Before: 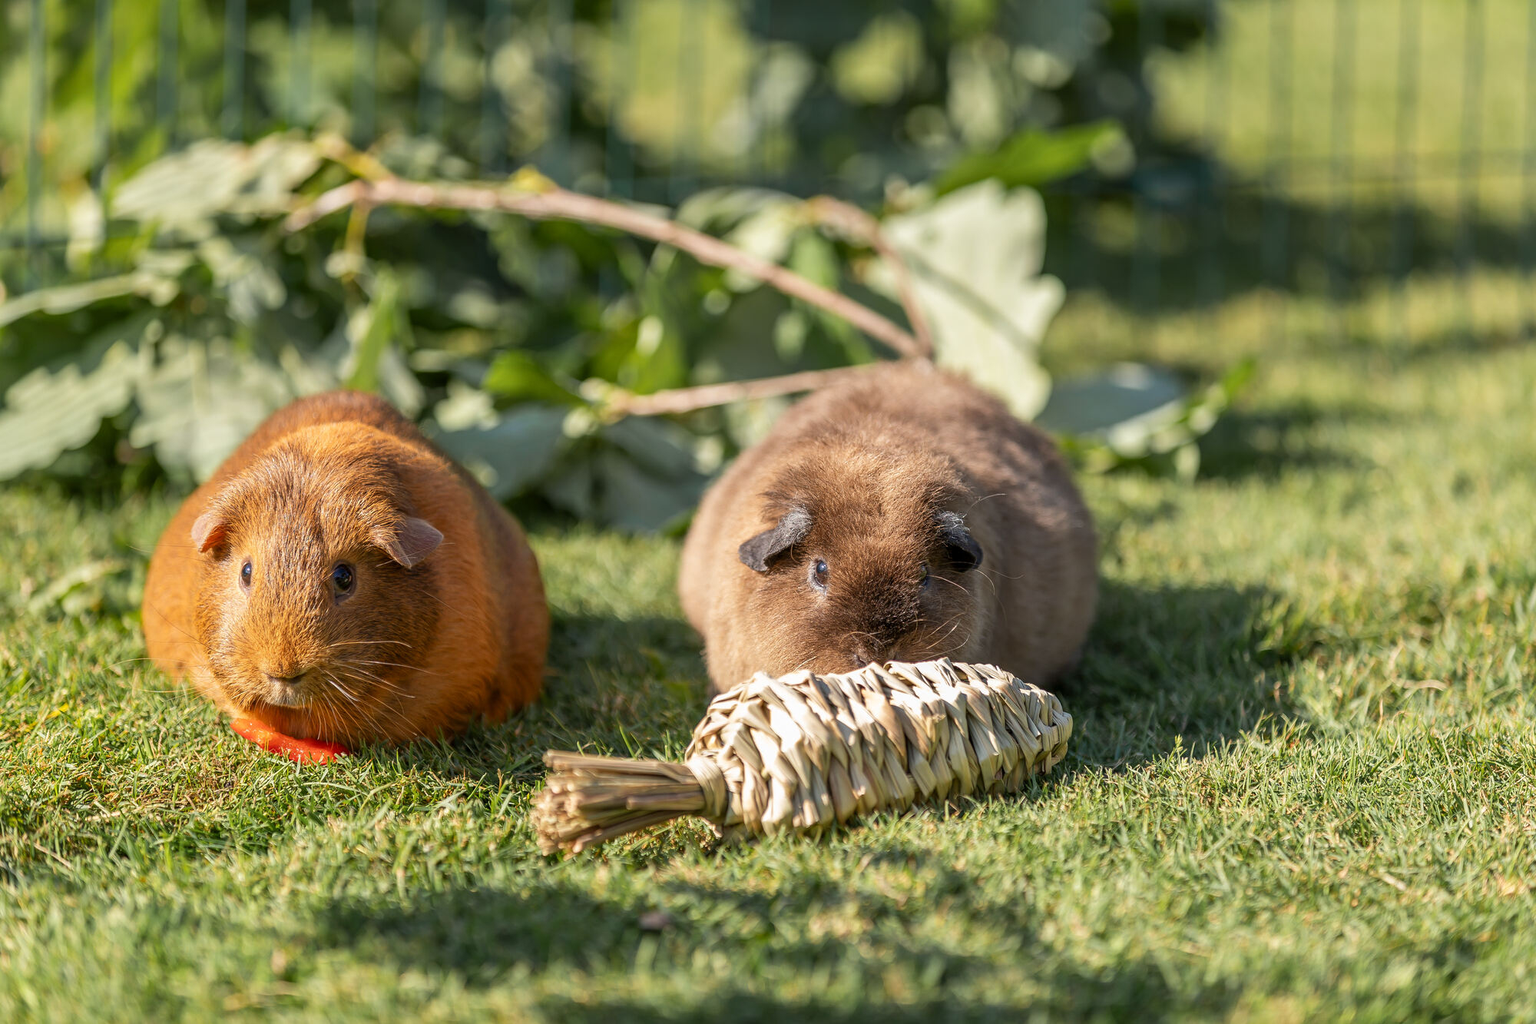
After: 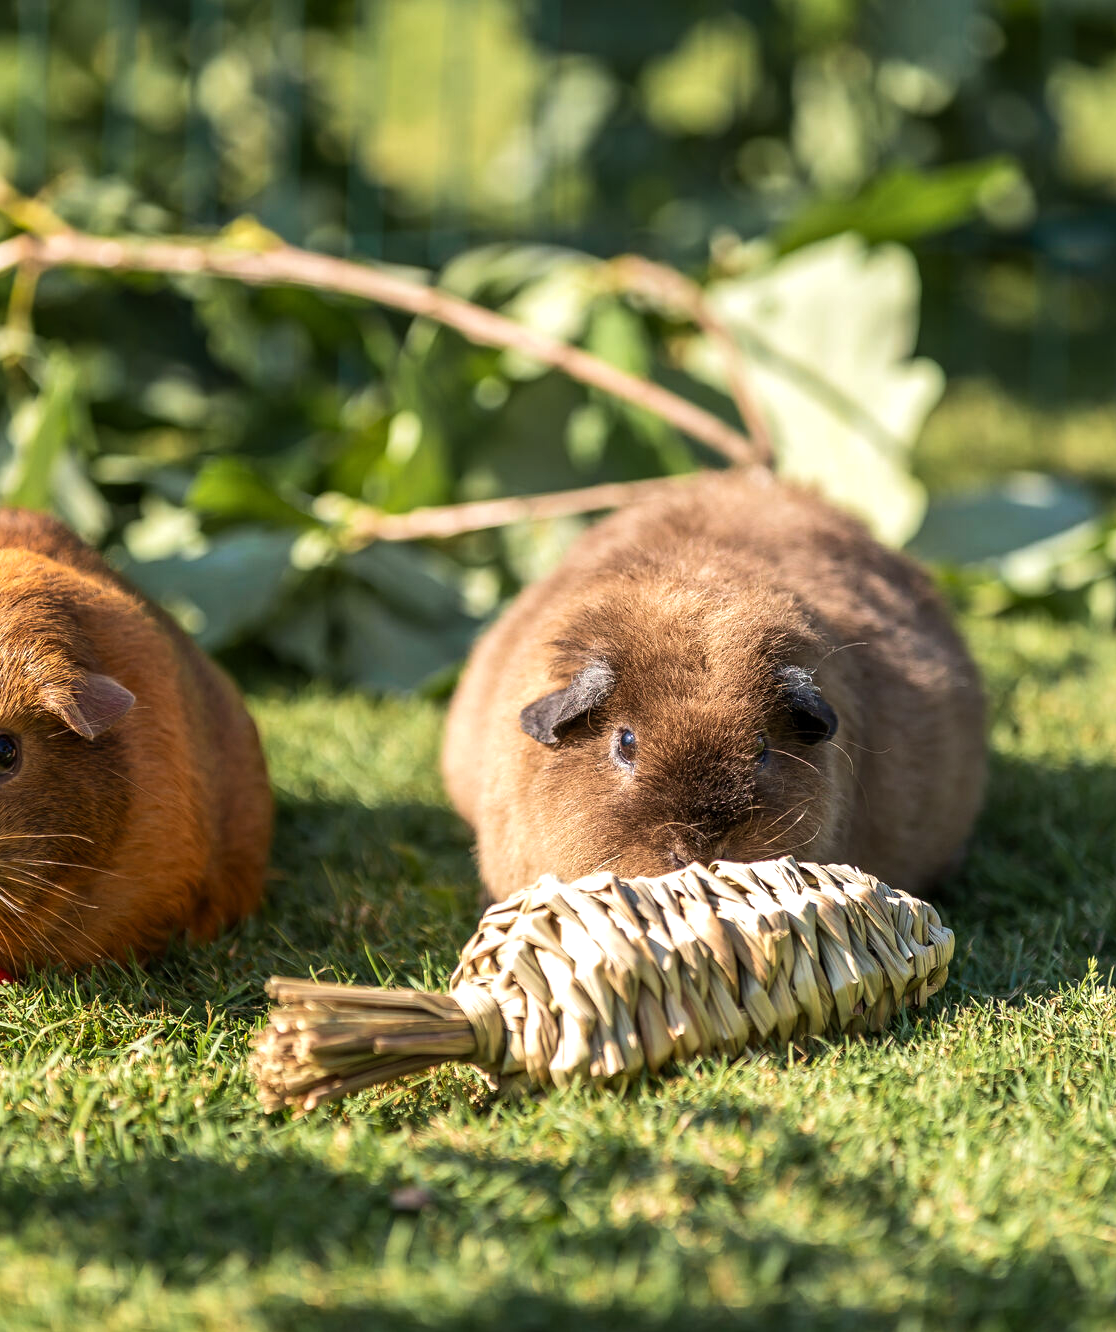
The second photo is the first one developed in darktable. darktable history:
crop: left 22.111%, right 22.066%, bottom 0.012%
tone equalizer: -8 EV -0.428 EV, -7 EV -0.371 EV, -6 EV -0.353 EV, -5 EV -0.205 EV, -3 EV 0.246 EV, -2 EV 0.342 EV, -1 EV 0.367 EV, +0 EV 0.401 EV, edges refinement/feathering 500, mask exposure compensation -1.57 EV, preserve details no
velvia: on, module defaults
